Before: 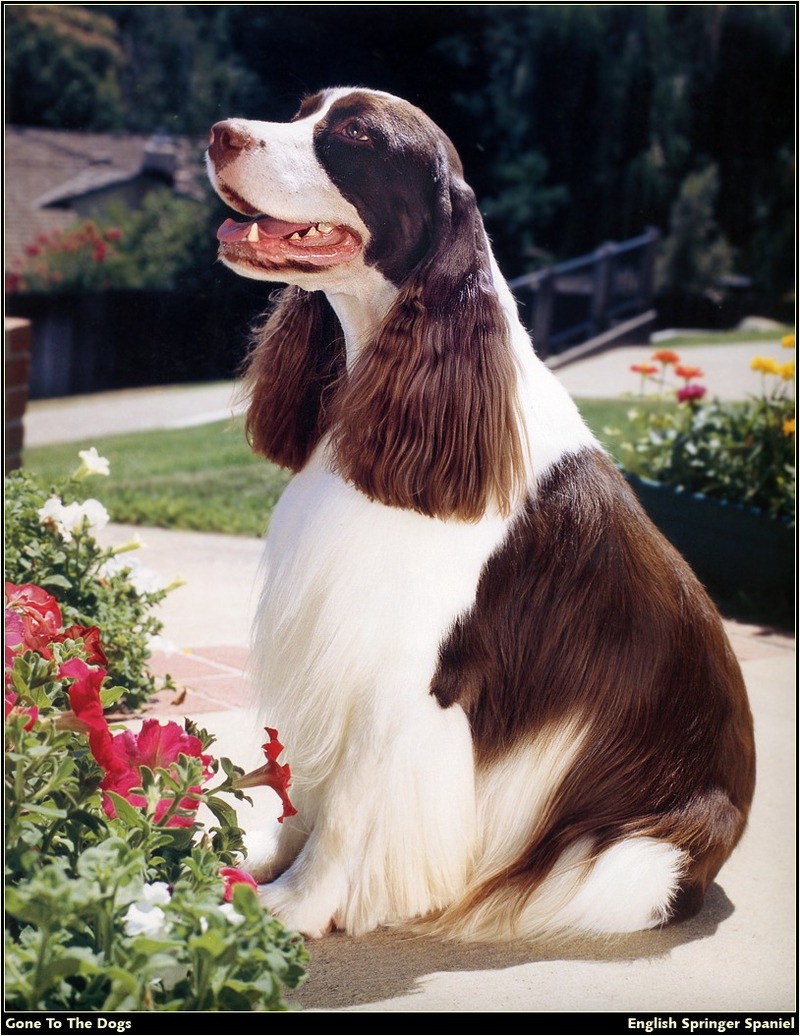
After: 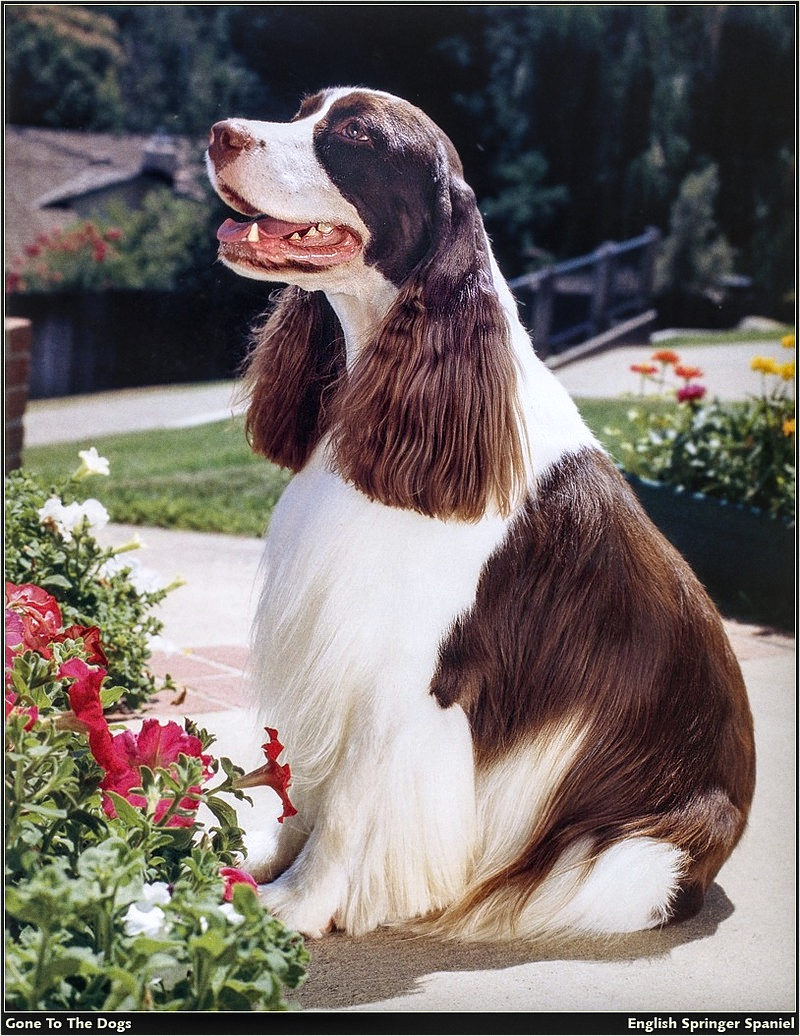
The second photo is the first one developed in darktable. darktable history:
sharpen: radius 1
white balance: red 0.983, blue 1.036
tone equalizer: on, module defaults
grain: coarseness 22.88 ISO
local contrast: detail 130%
